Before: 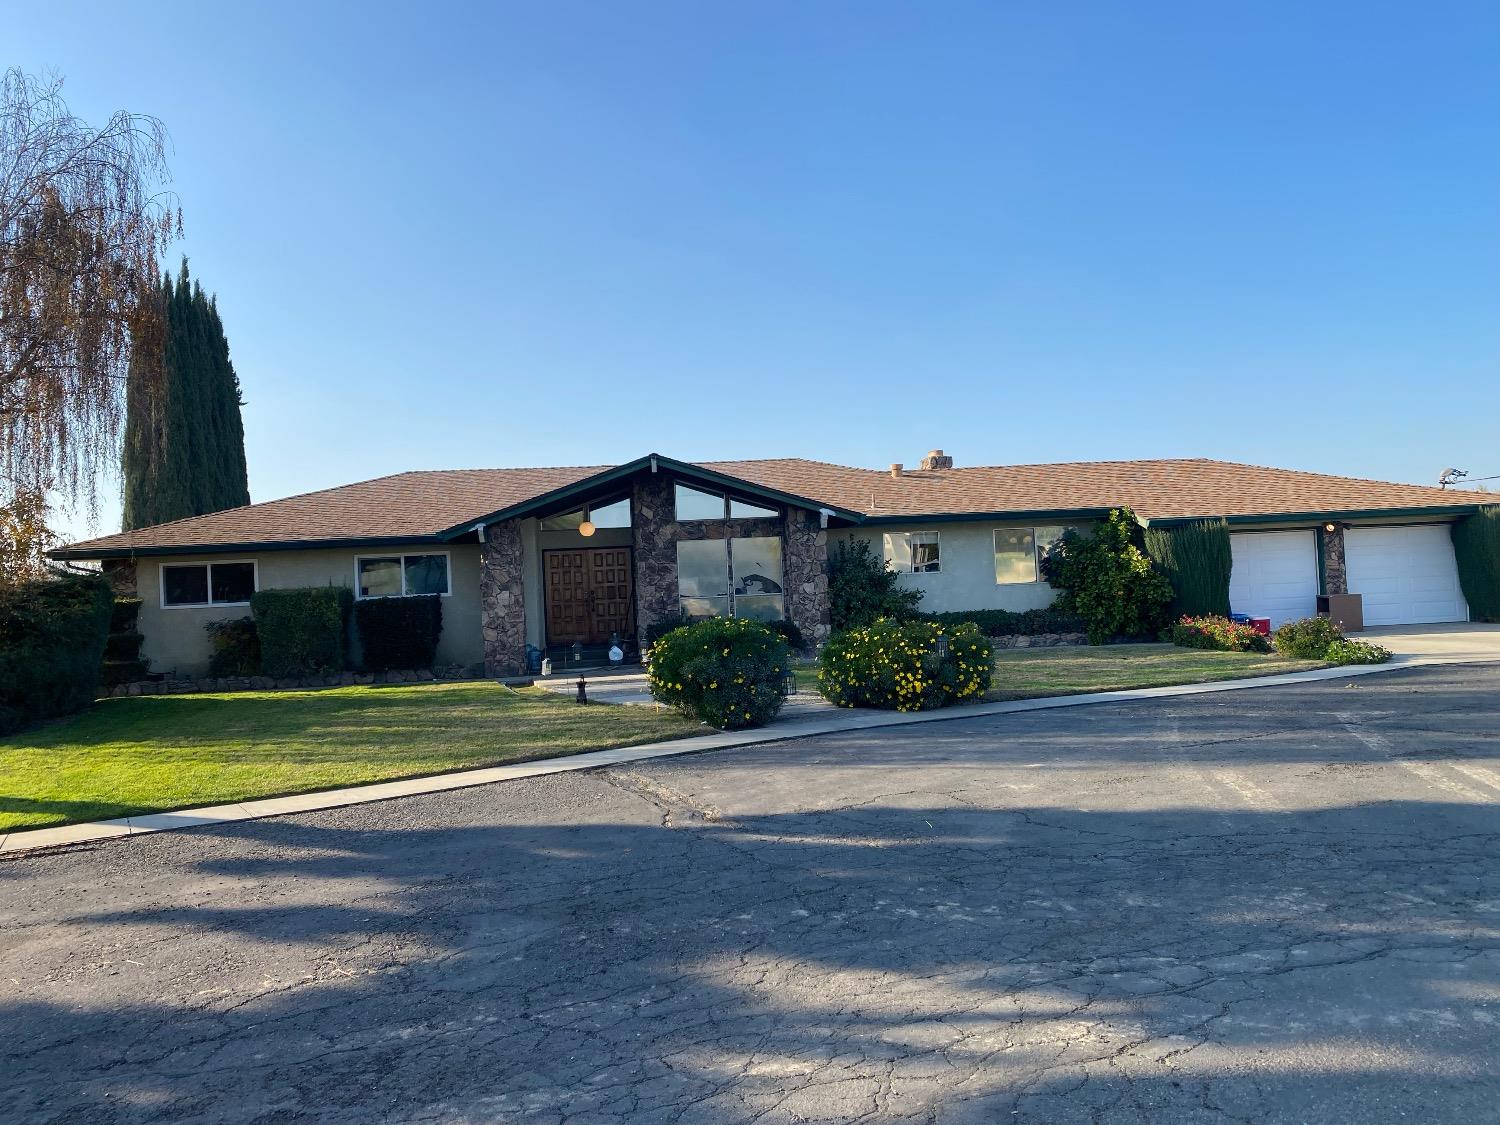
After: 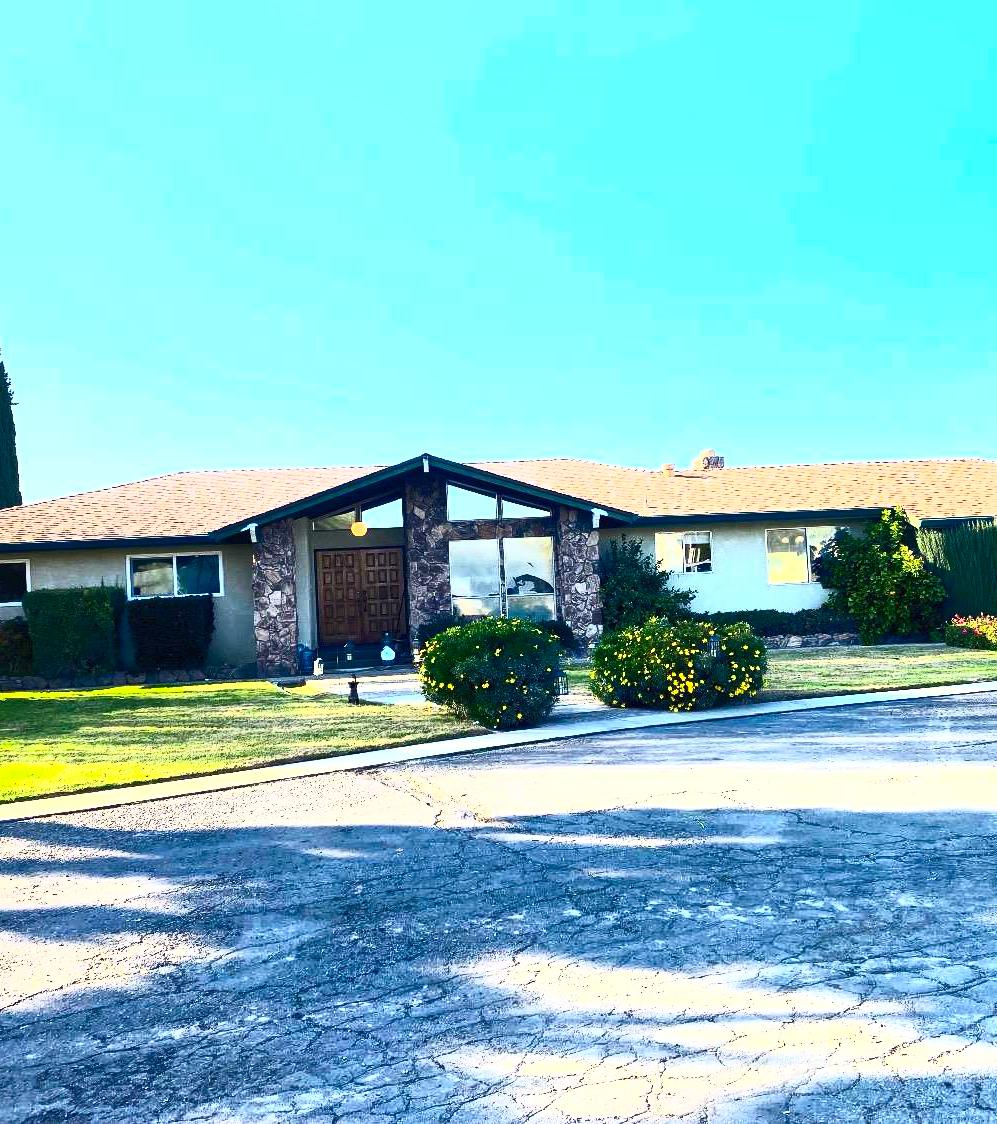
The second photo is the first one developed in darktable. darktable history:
local contrast: mode bilateral grid, contrast 20, coarseness 51, detail 132%, midtone range 0.2
contrast brightness saturation: contrast 0.839, brightness 0.585, saturation 0.605
crop and rotate: left 15.234%, right 18.255%
exposure: exposure 0.748 EV, compensate highlight preservation false
